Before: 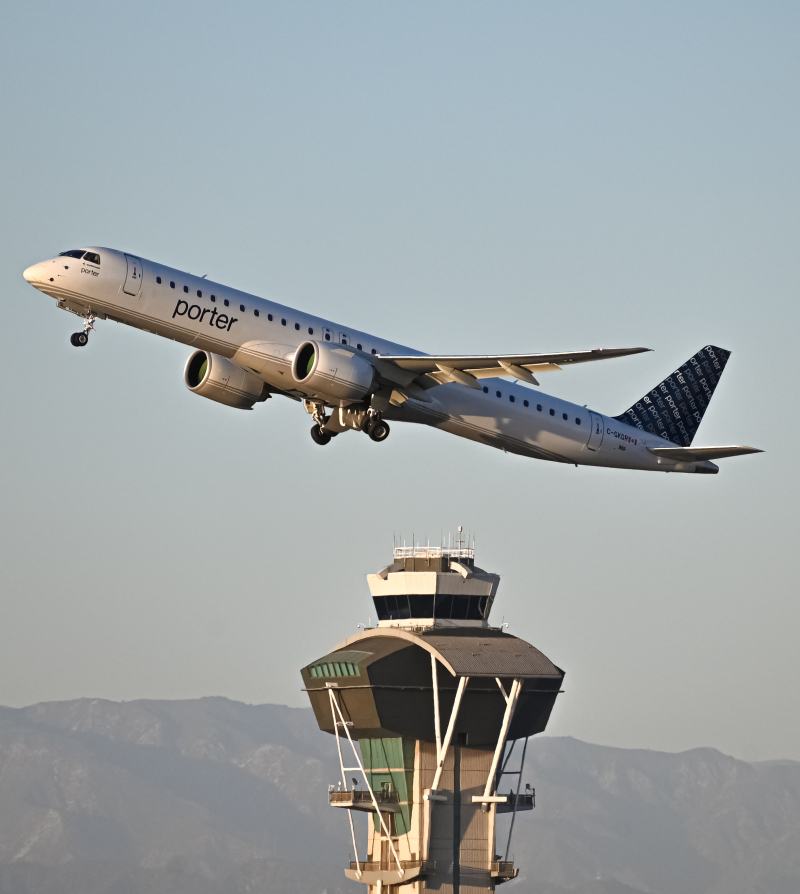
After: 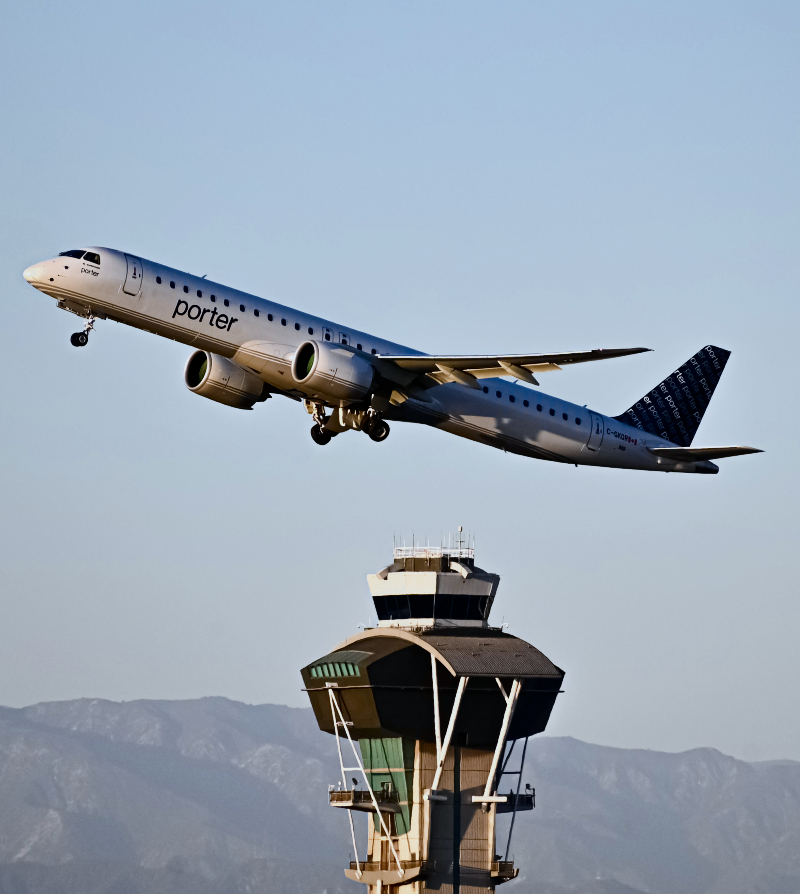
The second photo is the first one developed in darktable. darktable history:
contrast brightness saturation: contrast 0.32, brightness -0.08, saturation 0.17
color zones: curves: ch0 [(0.11, 0.396) (0.195, 0.36) (0.25, 0.5) (0.303, 0.412) (0.357, 0.544) (0.75, 0.5) (0.967, 0.328)]; ch1 [(0, 0.468) (0.112, 0.512) (0.202, 0.6) (0.25, 0.5) (0.307, 0.352) (0.357, 0.544) (0.75, 0.5) (0.963, 0.524)]
white balance: red 0.954, blue 1.079
filmic rgb: black relative exposure -7.65 EV, white relative exposure 4.56 EV, hardness 3.61
